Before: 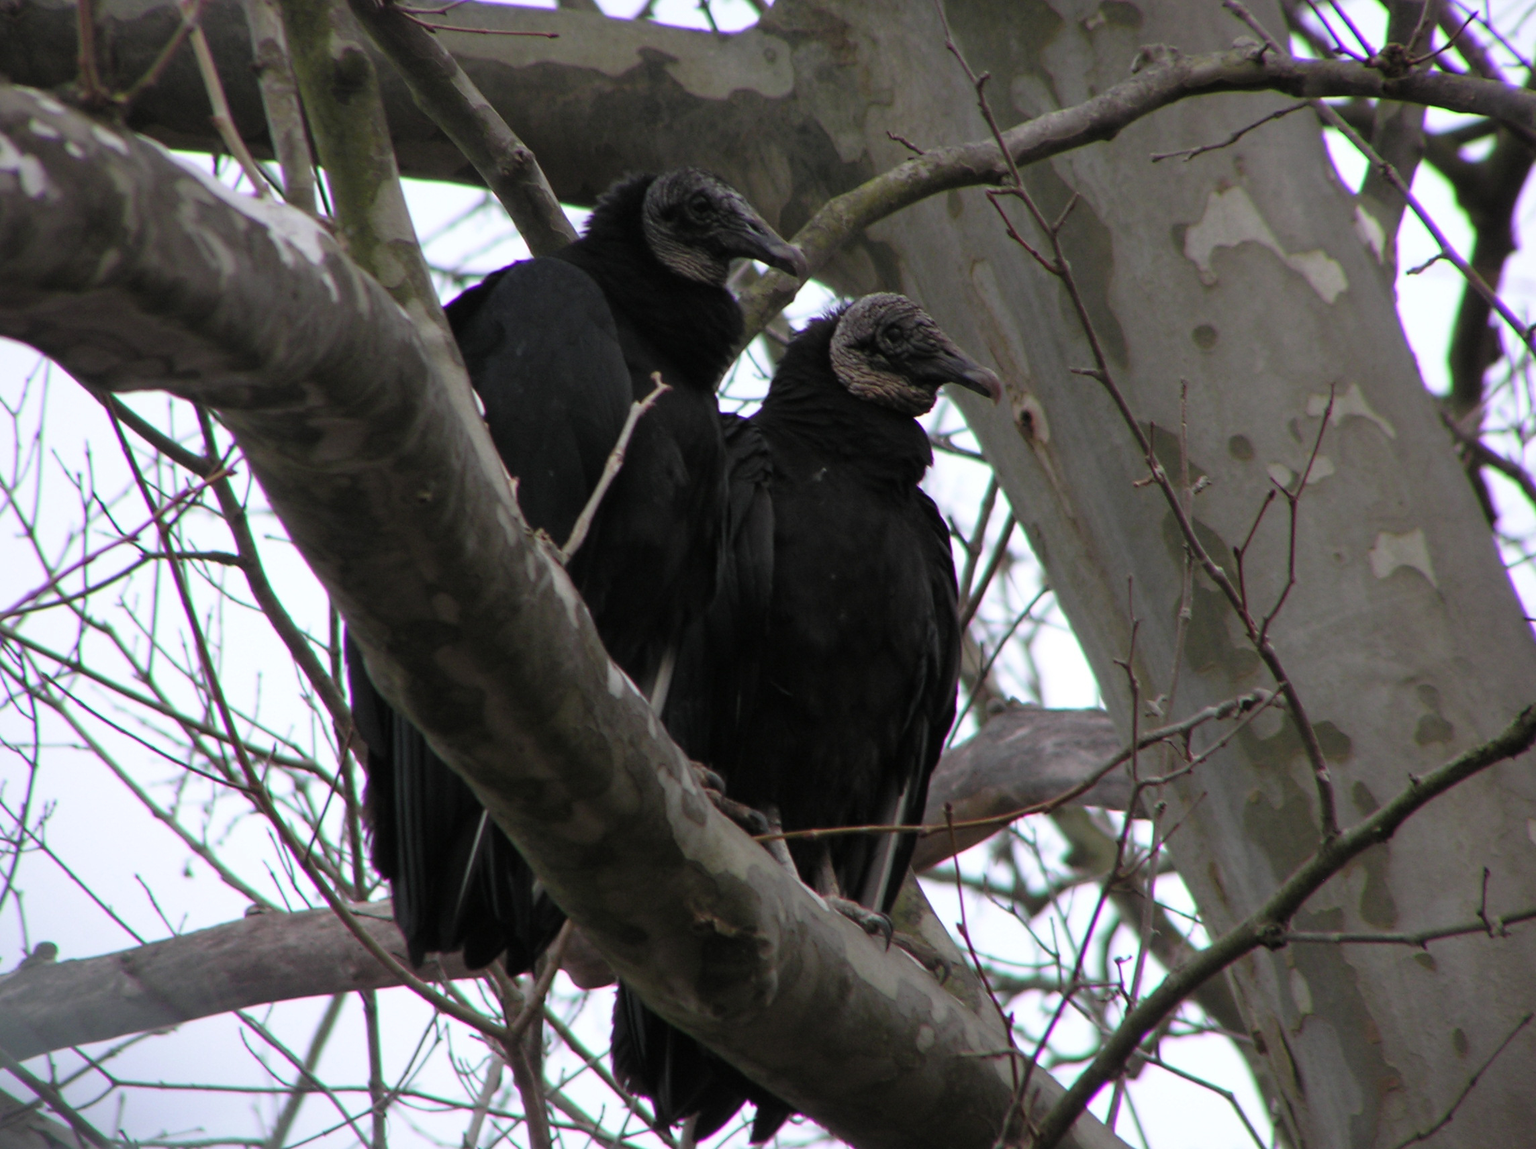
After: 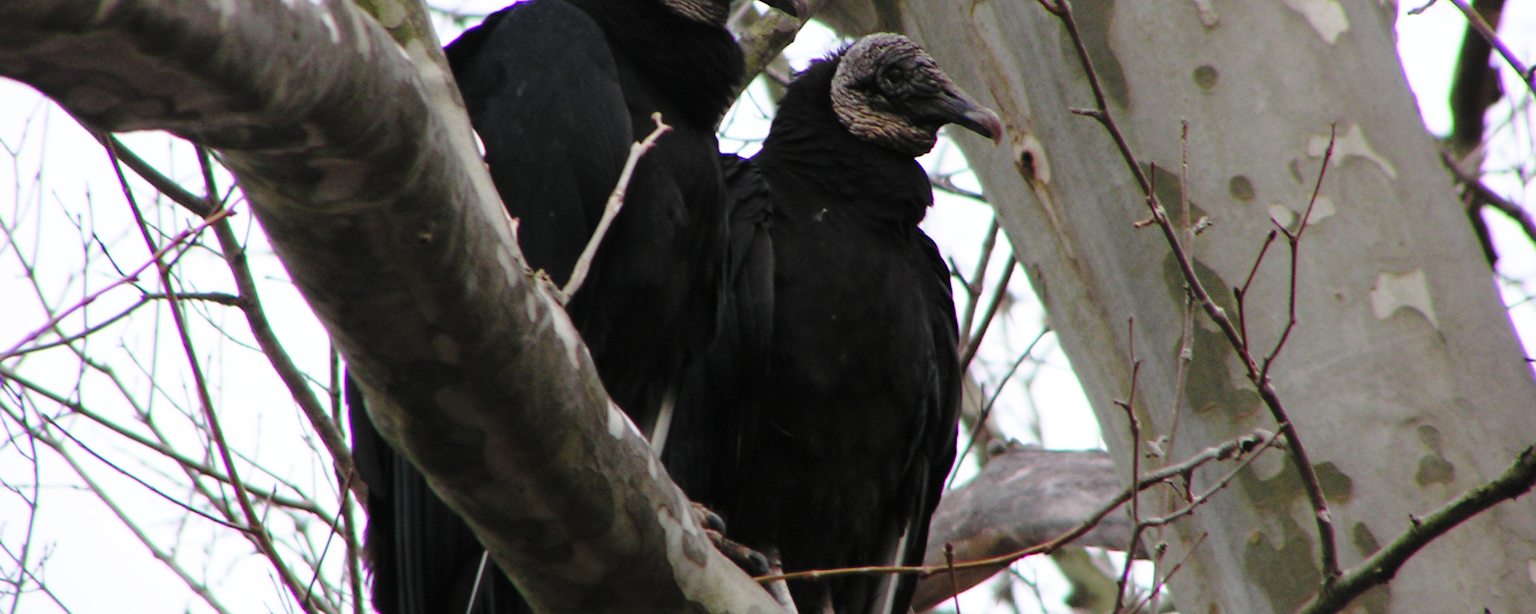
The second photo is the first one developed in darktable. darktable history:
crop and rotate: top 22.715%, bottom 23.791%
base curve: curves: ch0 [(0, 0) (0.028, 0.03) (0.121, 0.232) (0.46, 0.748) (0.859, 0.968) (1, 1)], preserve colors none
